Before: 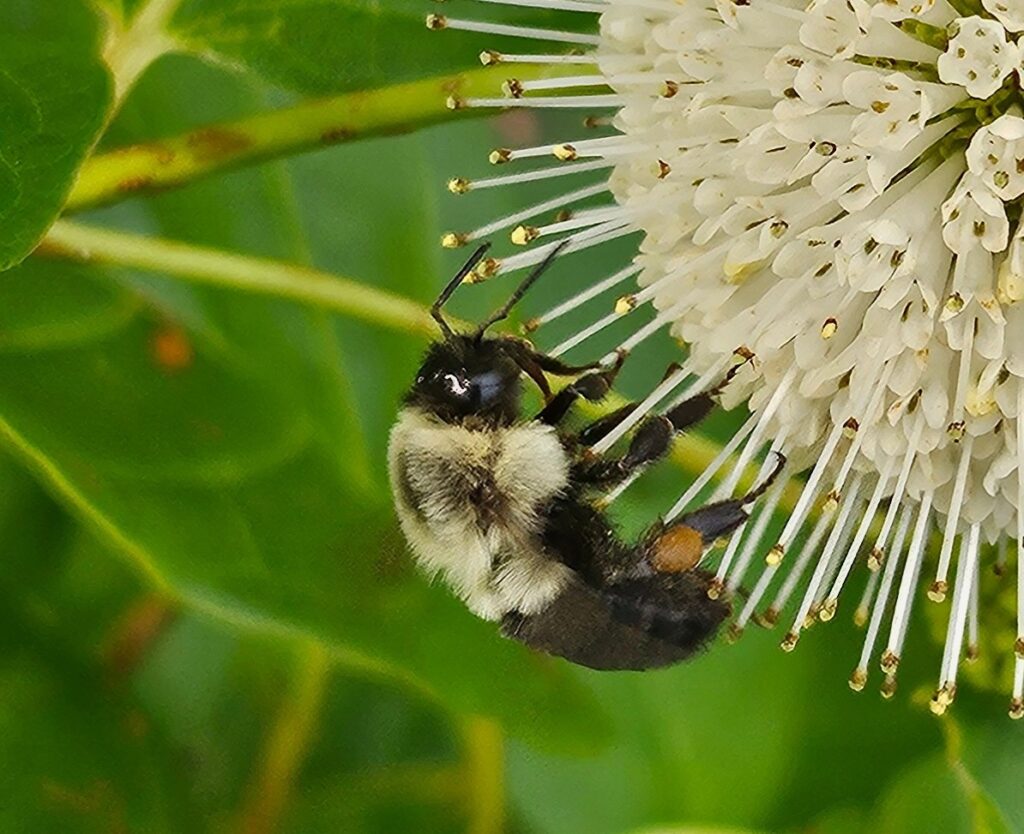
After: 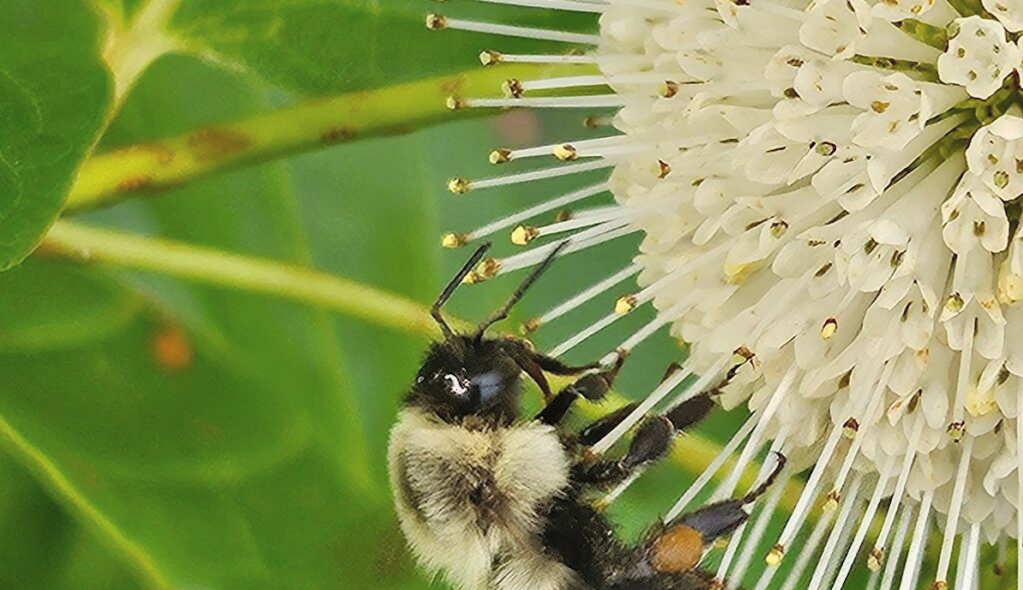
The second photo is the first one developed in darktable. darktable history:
crop: bottom 29.137%
contrast brightness saturation: brightness 0.127
